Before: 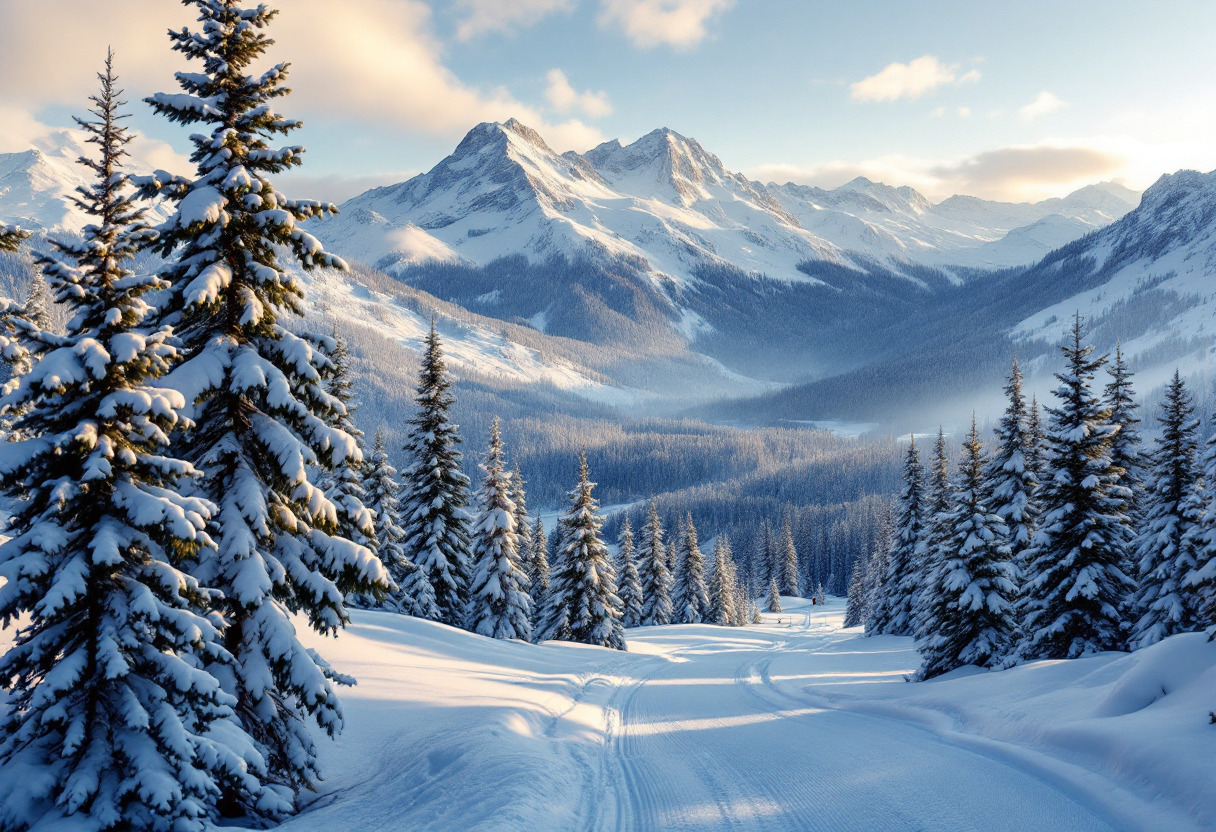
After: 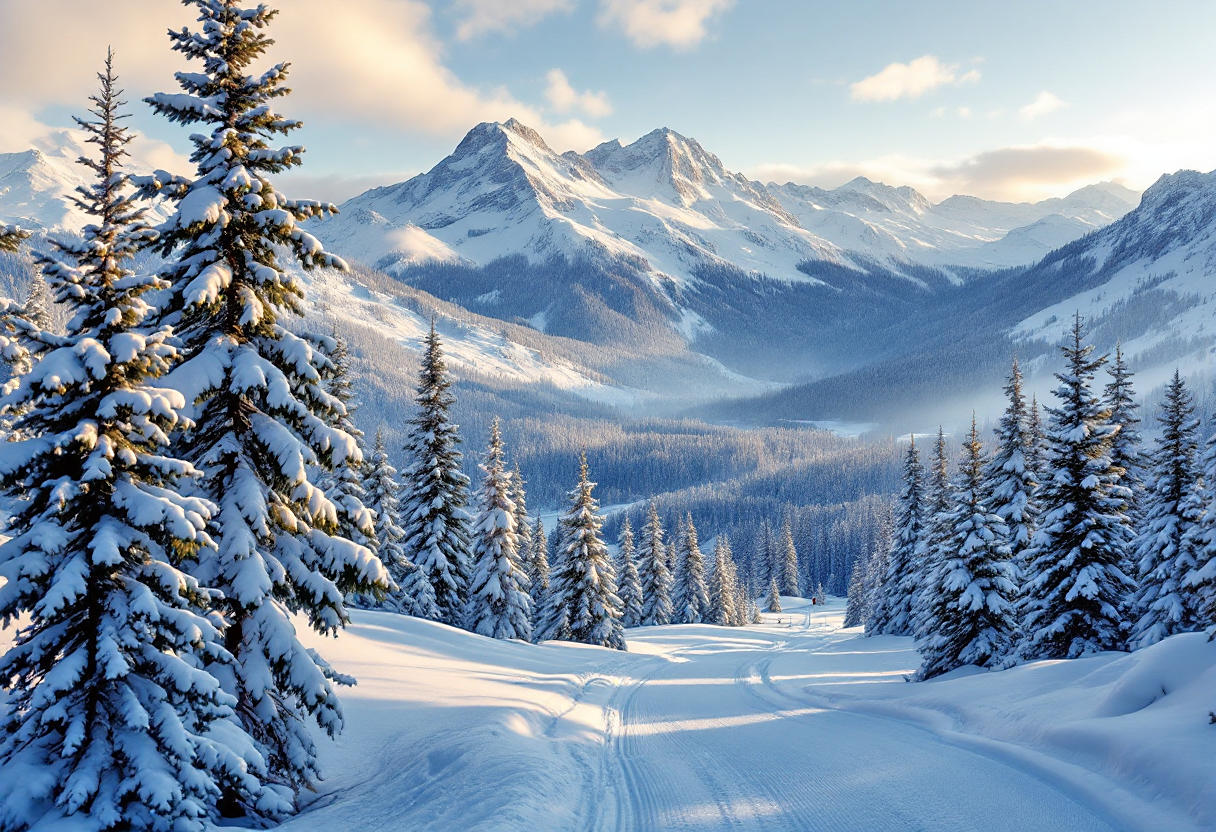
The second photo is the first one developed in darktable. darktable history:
tone equalizer: -7 EV 0.163 EV, -6 EV 0.637 EV, -5 EV 1.16 EV, -4 EV 1.33 EV, -3 EV 1.18 EV, -2 EV 0.6 EV, -1 EV 0.161 EV
sharpen: radius 1.534, amount 0.364, threshold 1.566
